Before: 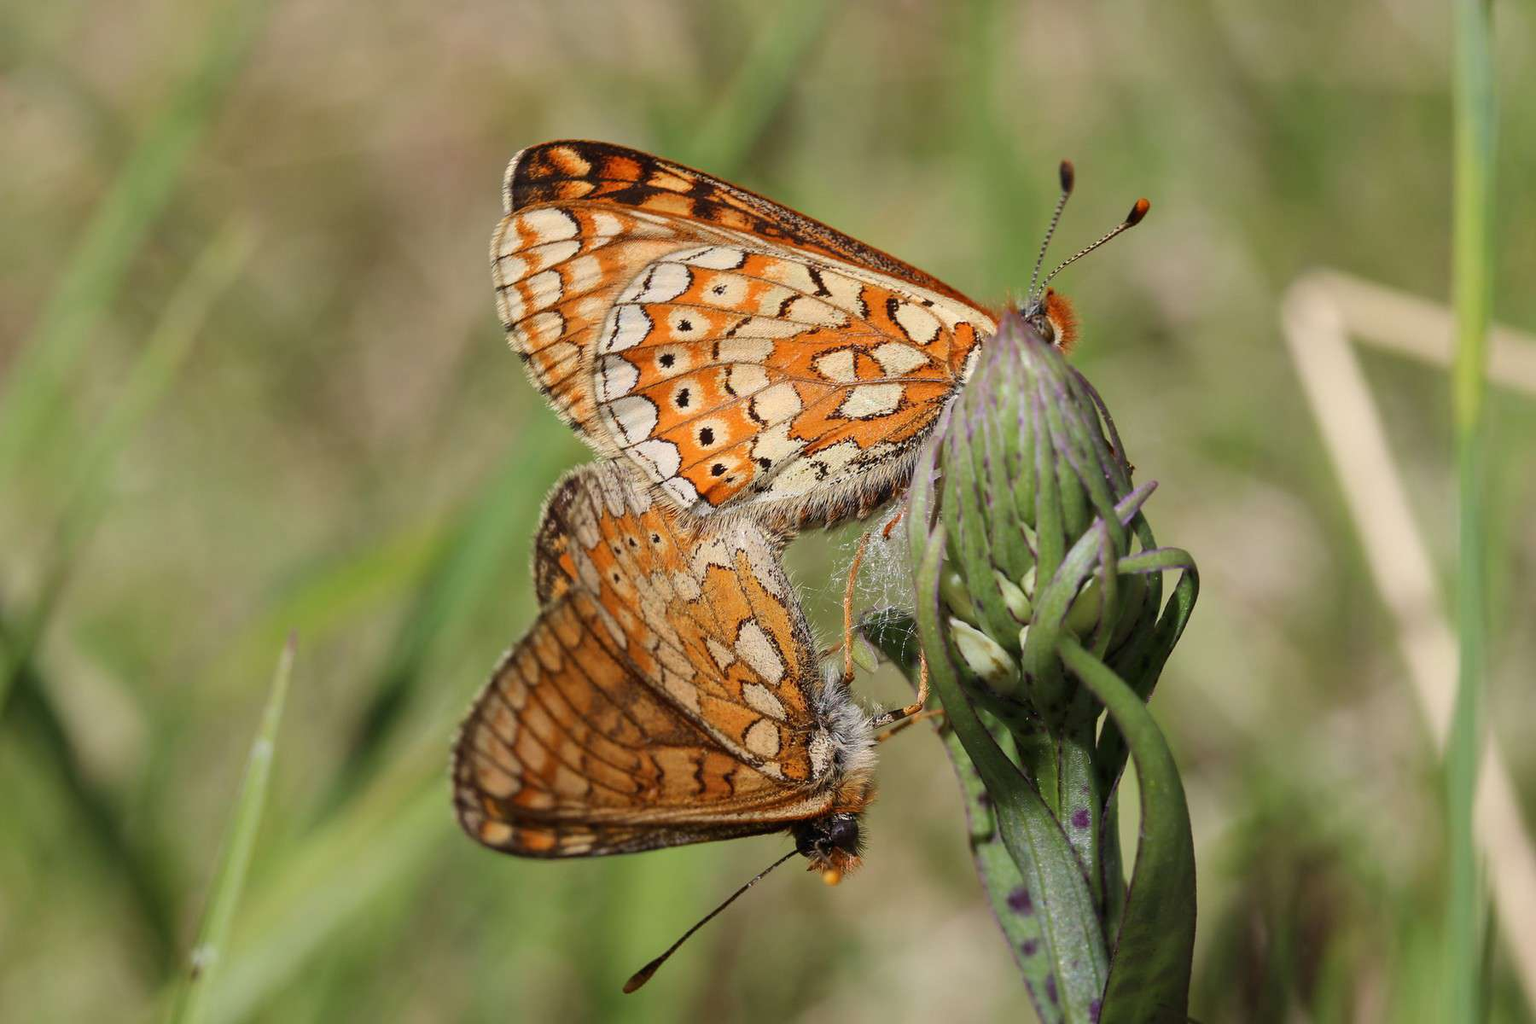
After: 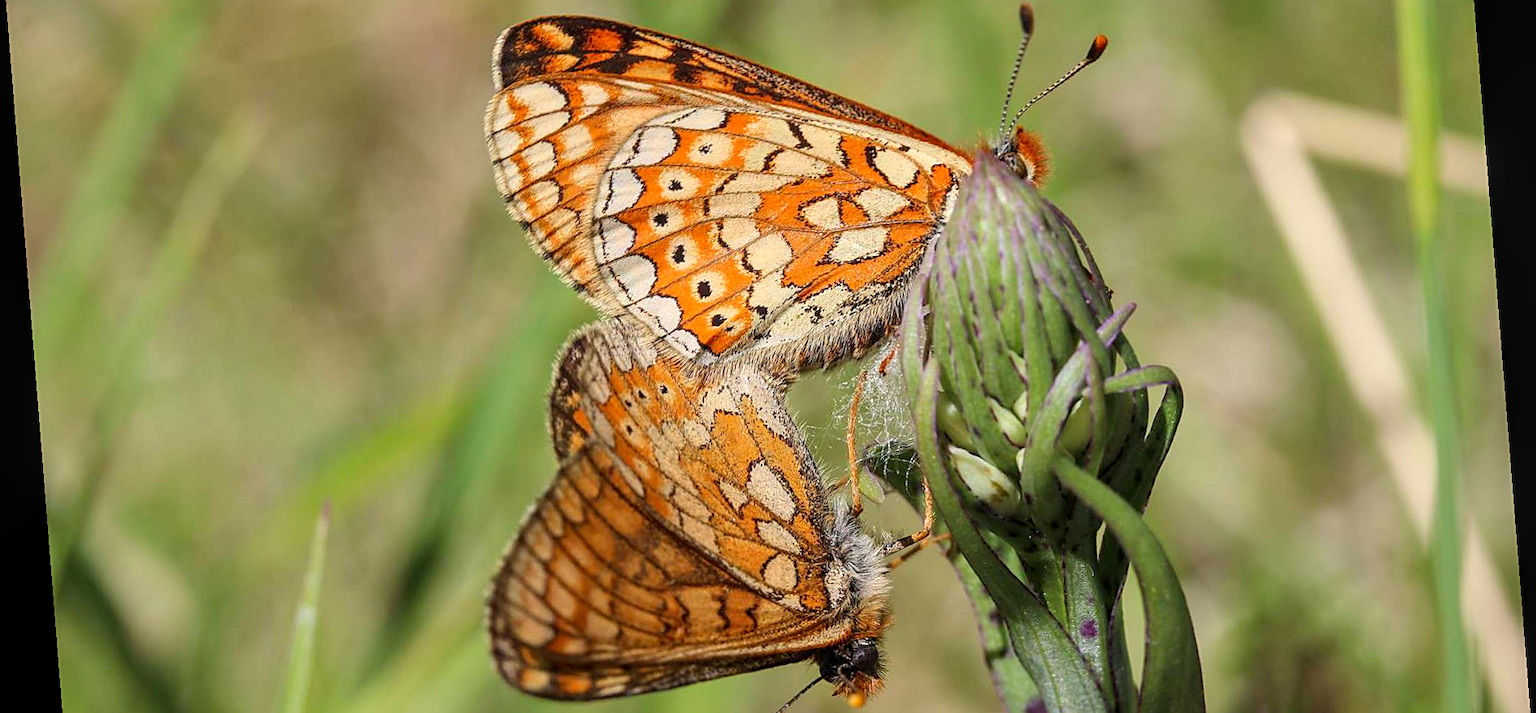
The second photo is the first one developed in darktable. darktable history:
contrast brightness saturation: contrast 0.07, brightness 0.08, saturation 0.18
rotate and perspective: rotation -4.2°, shear 0.006, automatic cropping off
sharpen: on, module defaults
crop: top 16.727%, bottom 16.727%
local contrast: on, module defaults
